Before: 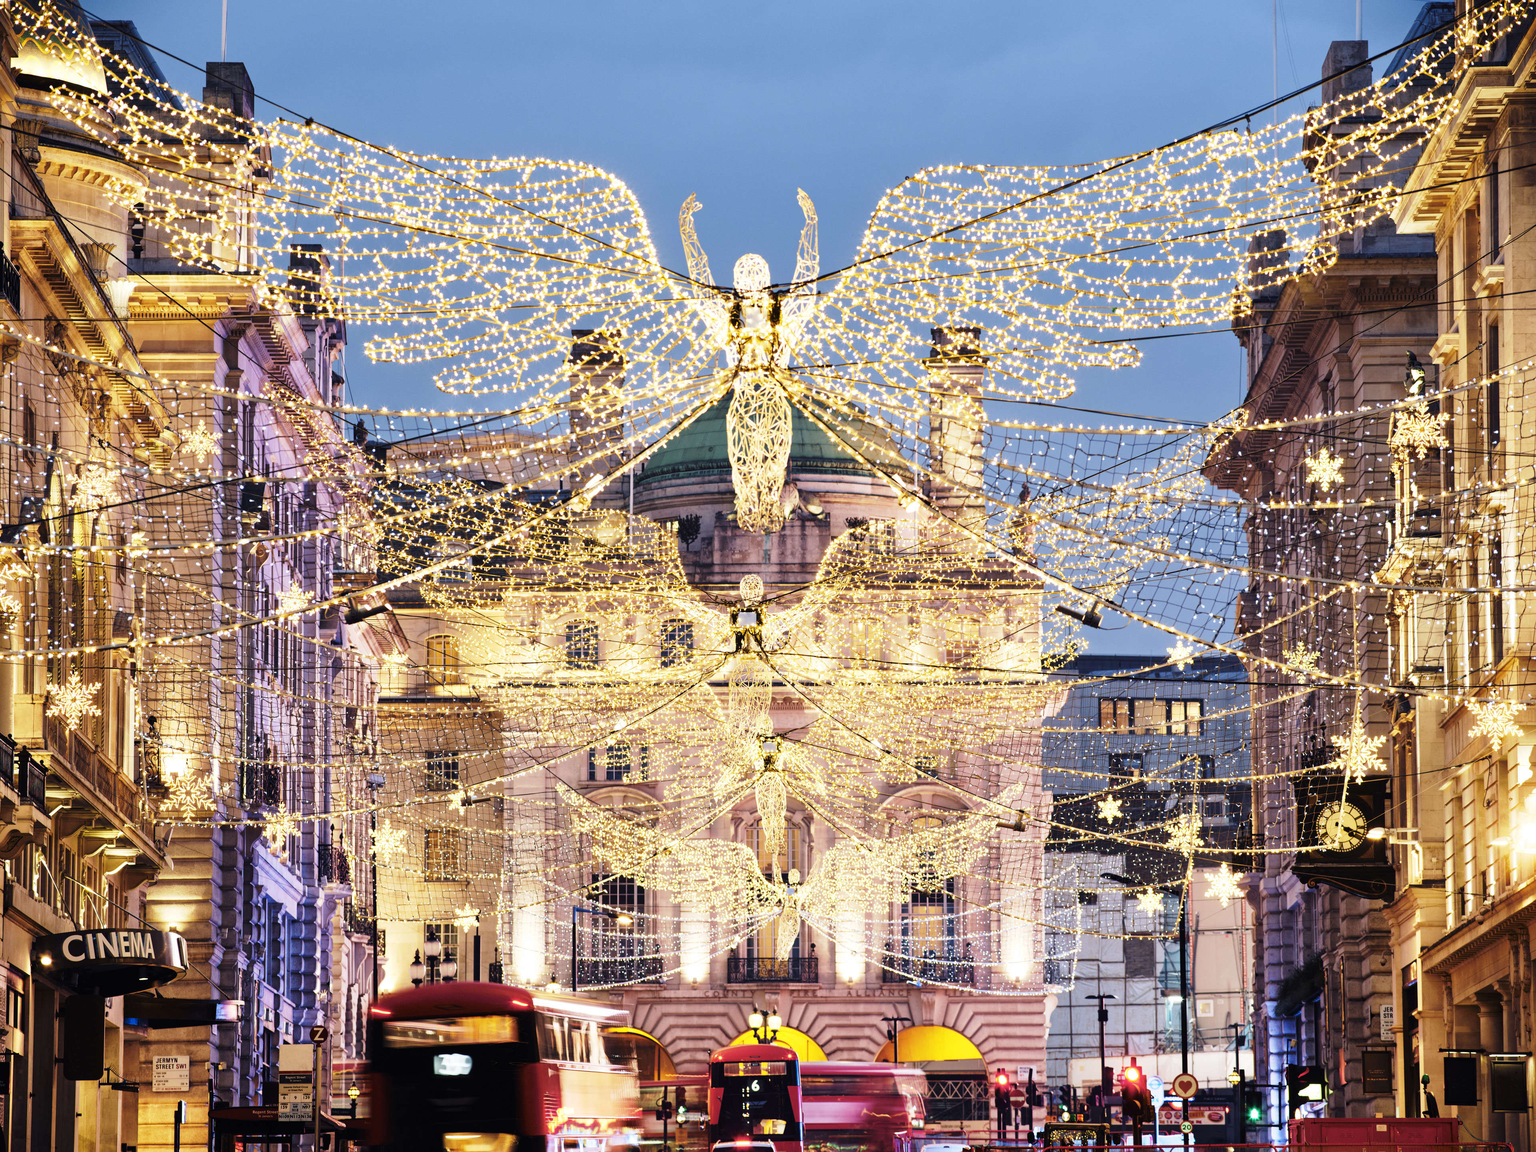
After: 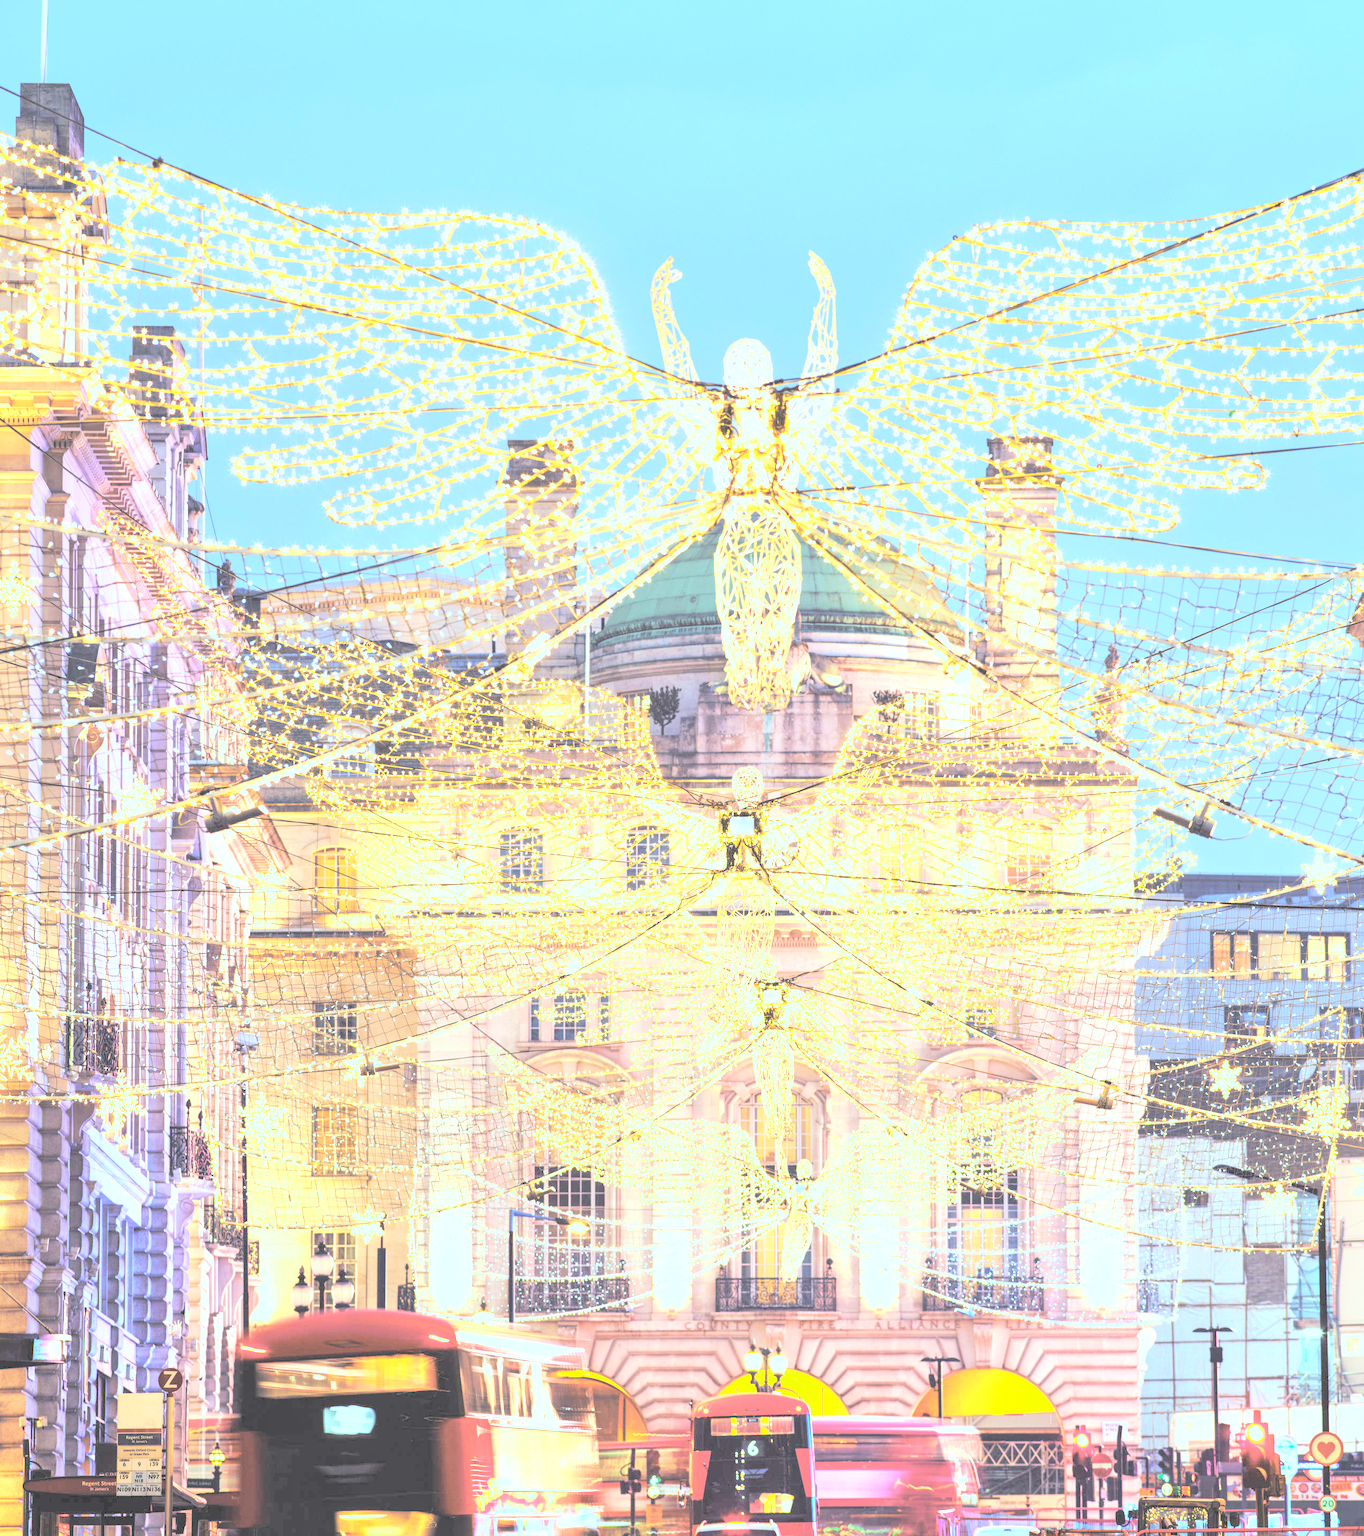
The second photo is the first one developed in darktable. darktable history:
crop and rotate: left 12.471%, right 20.908%
exposure: black level correction 0, exposure 0.5 EV, compensate highlight preservation false
color balance rgb: highlights gain › luminance 15.132%, highlights gain › chroma 3.981%, highlights gain › hue 209.75°, perceptual saturation grading › global saturation 0.457%
contrast brightness saturation: brightness 0.985
tone equalizer: on, module defaults
local contrast: detail 109%
